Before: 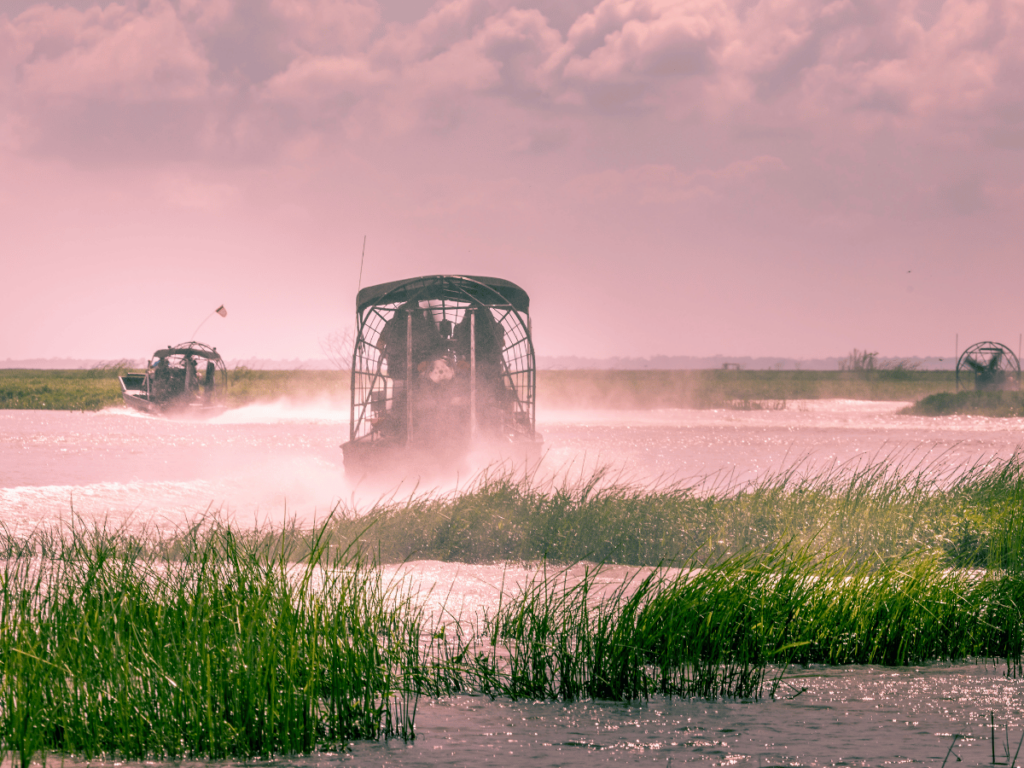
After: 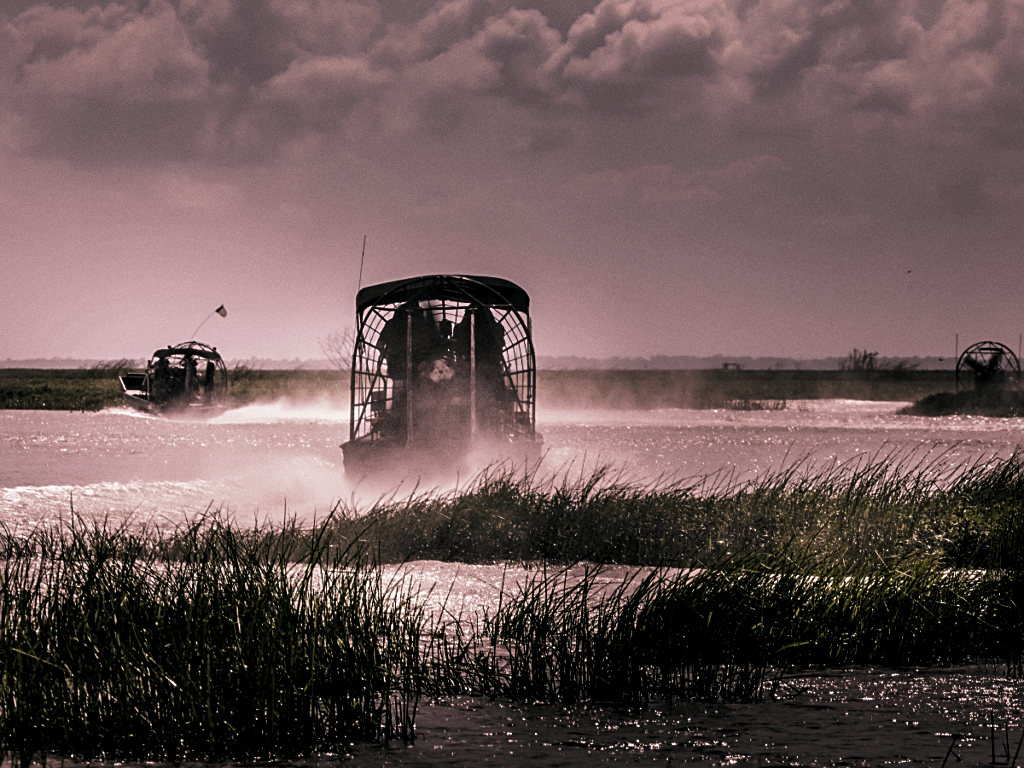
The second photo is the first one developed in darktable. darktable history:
sharpen: on, module defaults
grain: coarseness 0.09 ISO, strength 16.61%
levels: mode automatic, black 8.58%, gray 59.42%, levels [0, 0.445, 1]
